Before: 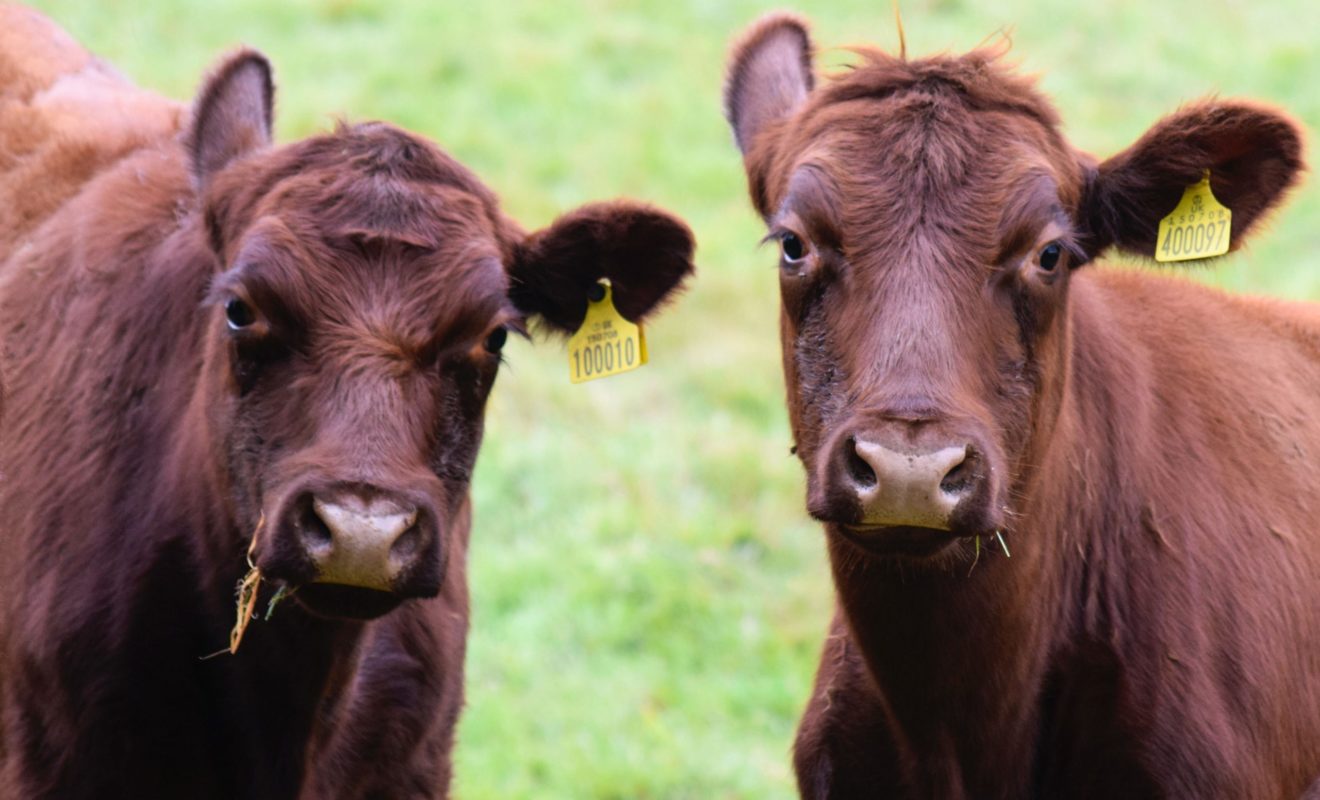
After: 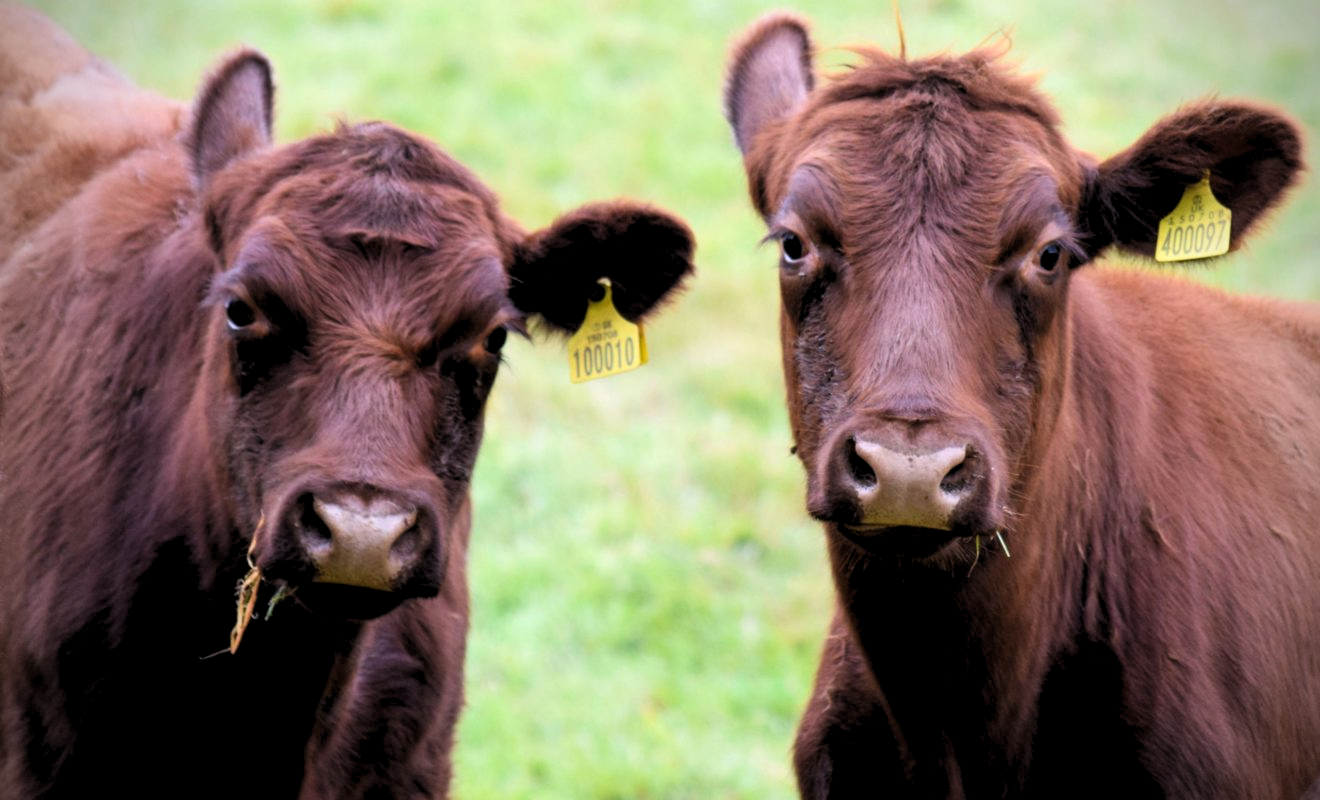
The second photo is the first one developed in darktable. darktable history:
vignetting: fall-off radius 61.08%, brightness -0.854
levels: levels [0.073, 0.497, 0.972]
